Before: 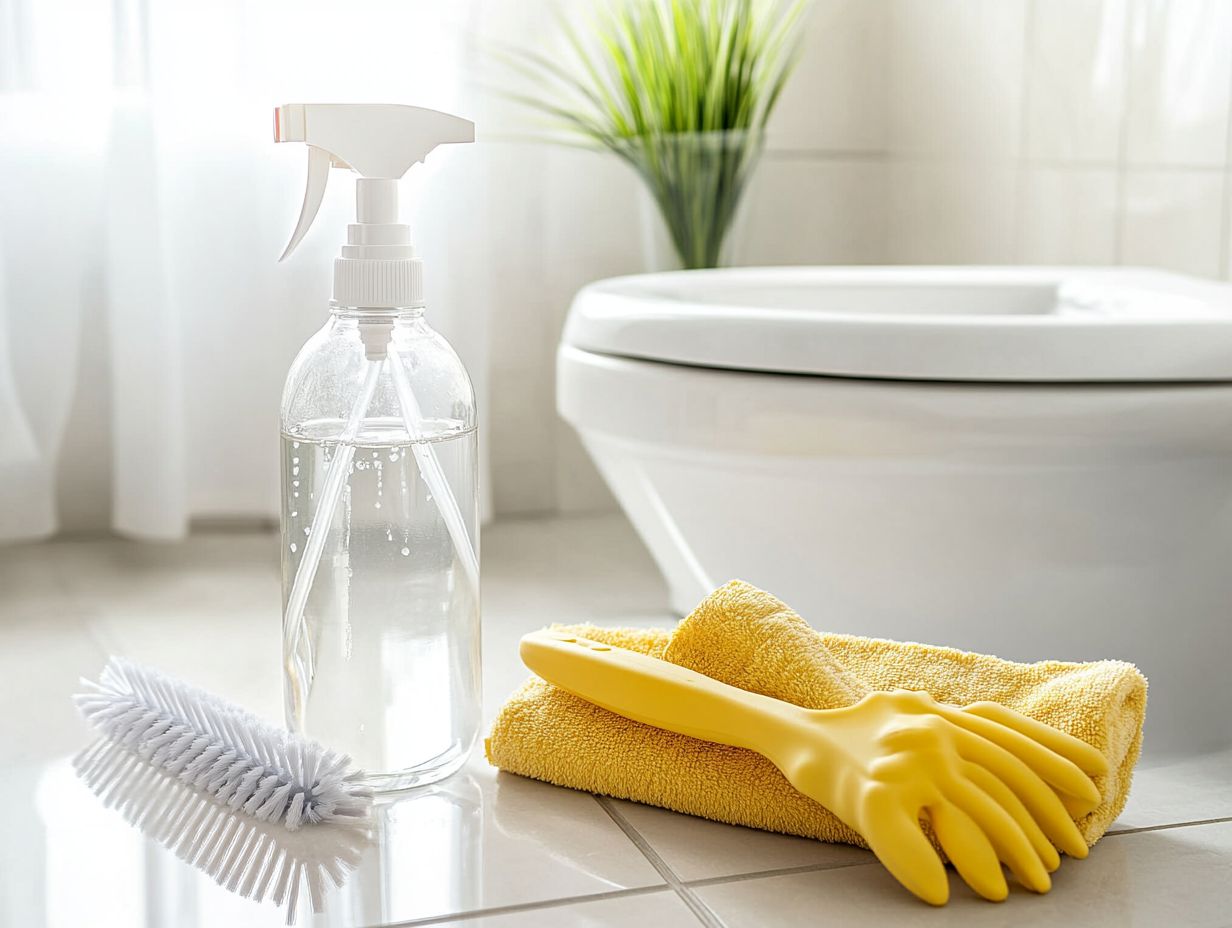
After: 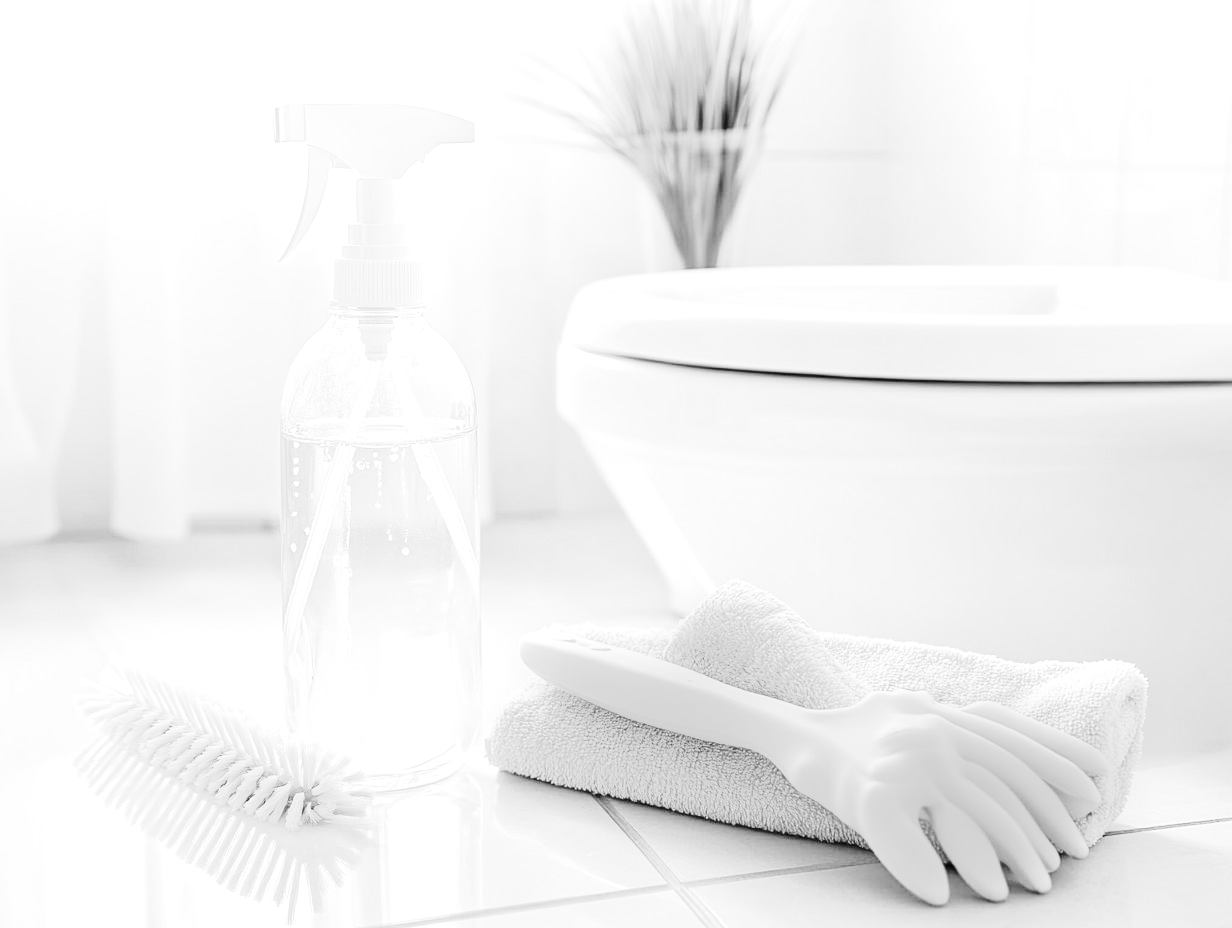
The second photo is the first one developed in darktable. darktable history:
exposure: black level correction 0, exposure 1.388 EV, compensate exposure bias true, compensate highlight preservation false
monochrome: a 16.06, b 15.48, size 1
tone curve: curves: ch0 [(0, 0) (0.239, 0.248) (0.508, 0.606) (0.826, 0.855) (1, 0.945)]; ch1 [(0, 0) (0.401, 0.42) (0.442, 0.47) (0.492, 0.498) (0.511, 0.516) (0.555, 0.586) (0.681, 0.739) (1, 1)]; ch2 [(0, 0) (0.411, 0.433) (0.5, 0.504) (0.545, 0.574) (1, 1)], color space Lab, independent channels, preserve colors none
base curve: curves: ch0 [(0, 0) (0.666, 0.806) (1, 1)]
color calibration: illuminant as shot in camera, x 0.37, y 0.382, temperature 4313.32 K
